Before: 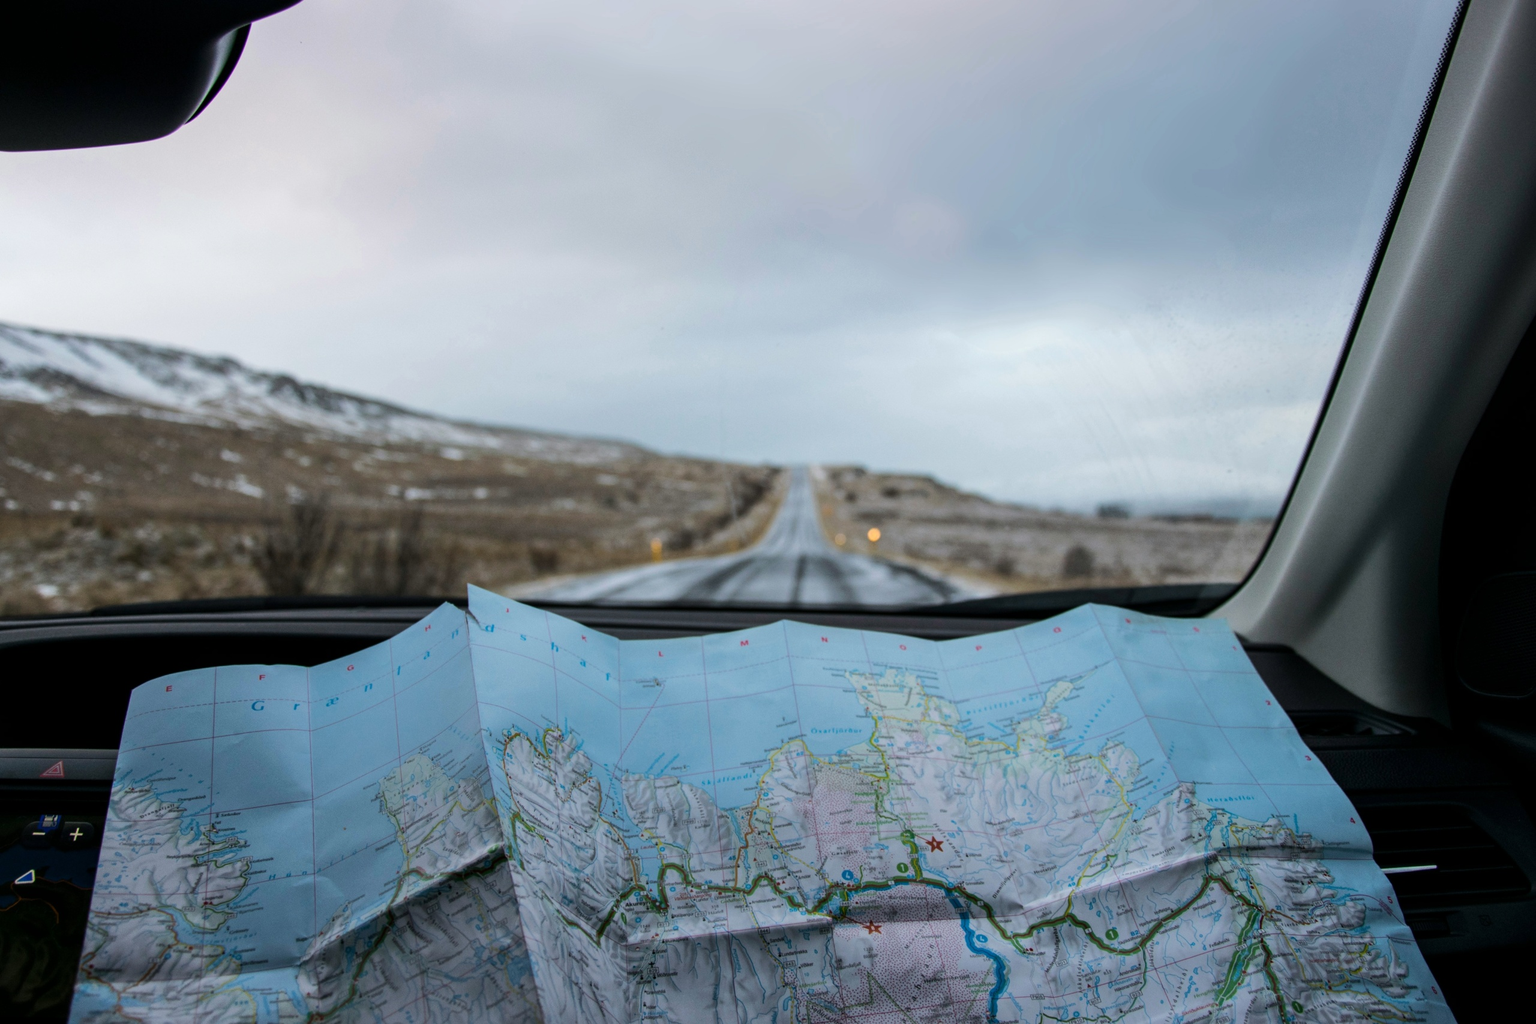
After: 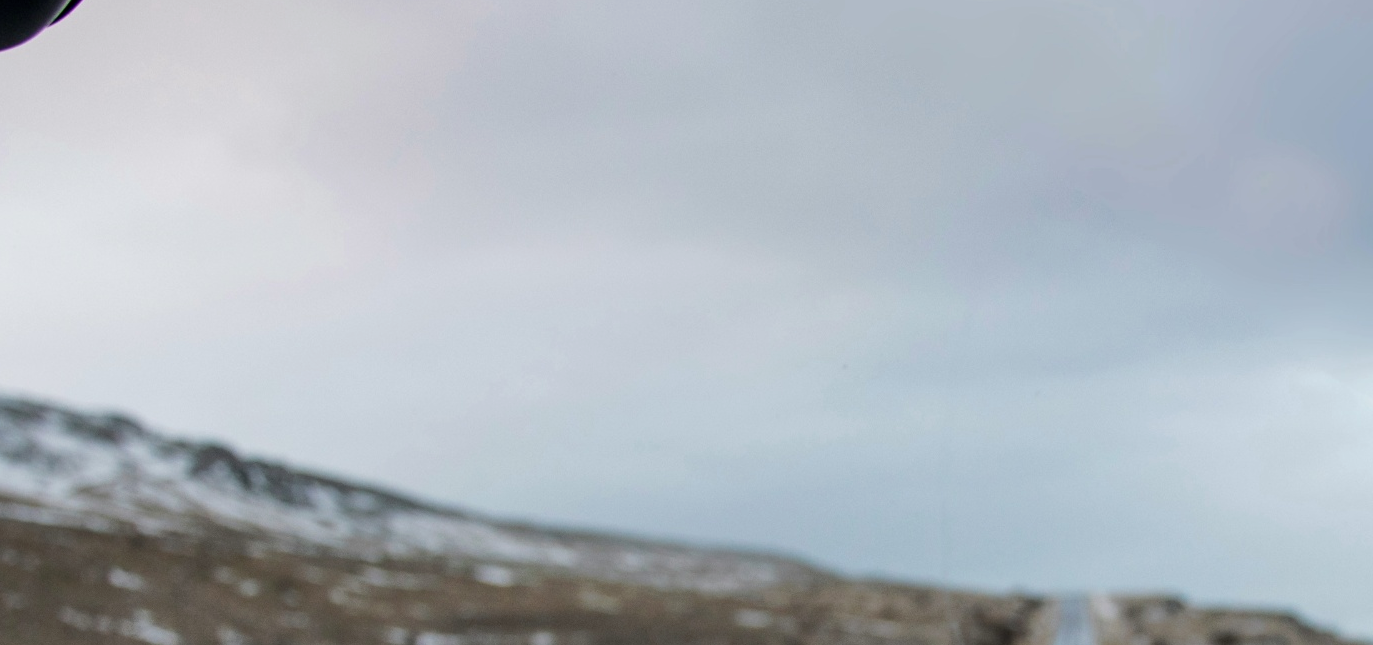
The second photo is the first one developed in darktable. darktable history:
crop: left 10.121%, top 10.631%, right 36.218%, bottom 51.526%
exposure: black level correction 0.002, exposure -0.1 EV, compensate highlight preservation false
